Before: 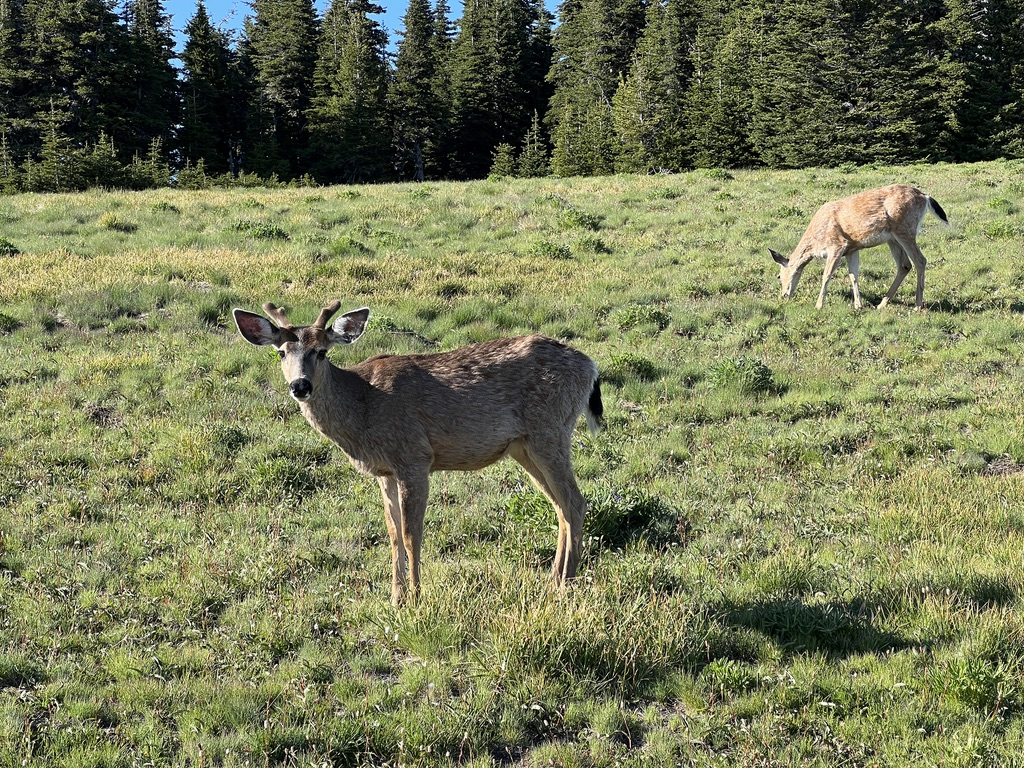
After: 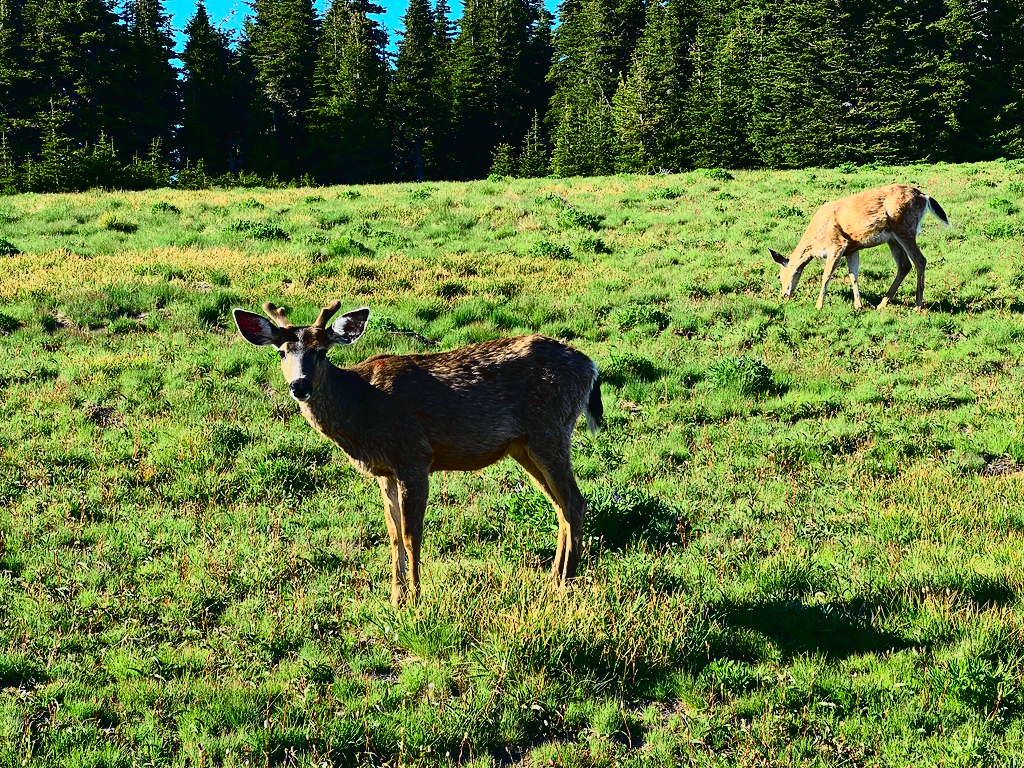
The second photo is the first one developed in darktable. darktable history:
tone curve: curves: ch0 [(0, 0.022) (0.114, 0.088) (0.282, 0.316) (0.446, 0.511) (0.613, 0.693) (0.786, 0.843) (0.999, 0.949)]; ch1 [(0, 0) (0.395, 0.343) (0.463, 0.427) (0.486, 0.474) (0.503, 0.5) (0.535, 0.522) (0.555, 0.546) (0.594, 0.614) (0.755, 0.793) (1, 1)]; ch2 [(0, 0) (0.369, 0.388) (0.449, 0.431) (0.501, 0.5) (0.528, 0.517) (0.561, 0.598) (0.697, 0.721) (1, 1)], color space Lab, independent channels, preserve colors none
contrast brightness saturation: contrast 0.22, brightness -0.19, saturation 0.24
